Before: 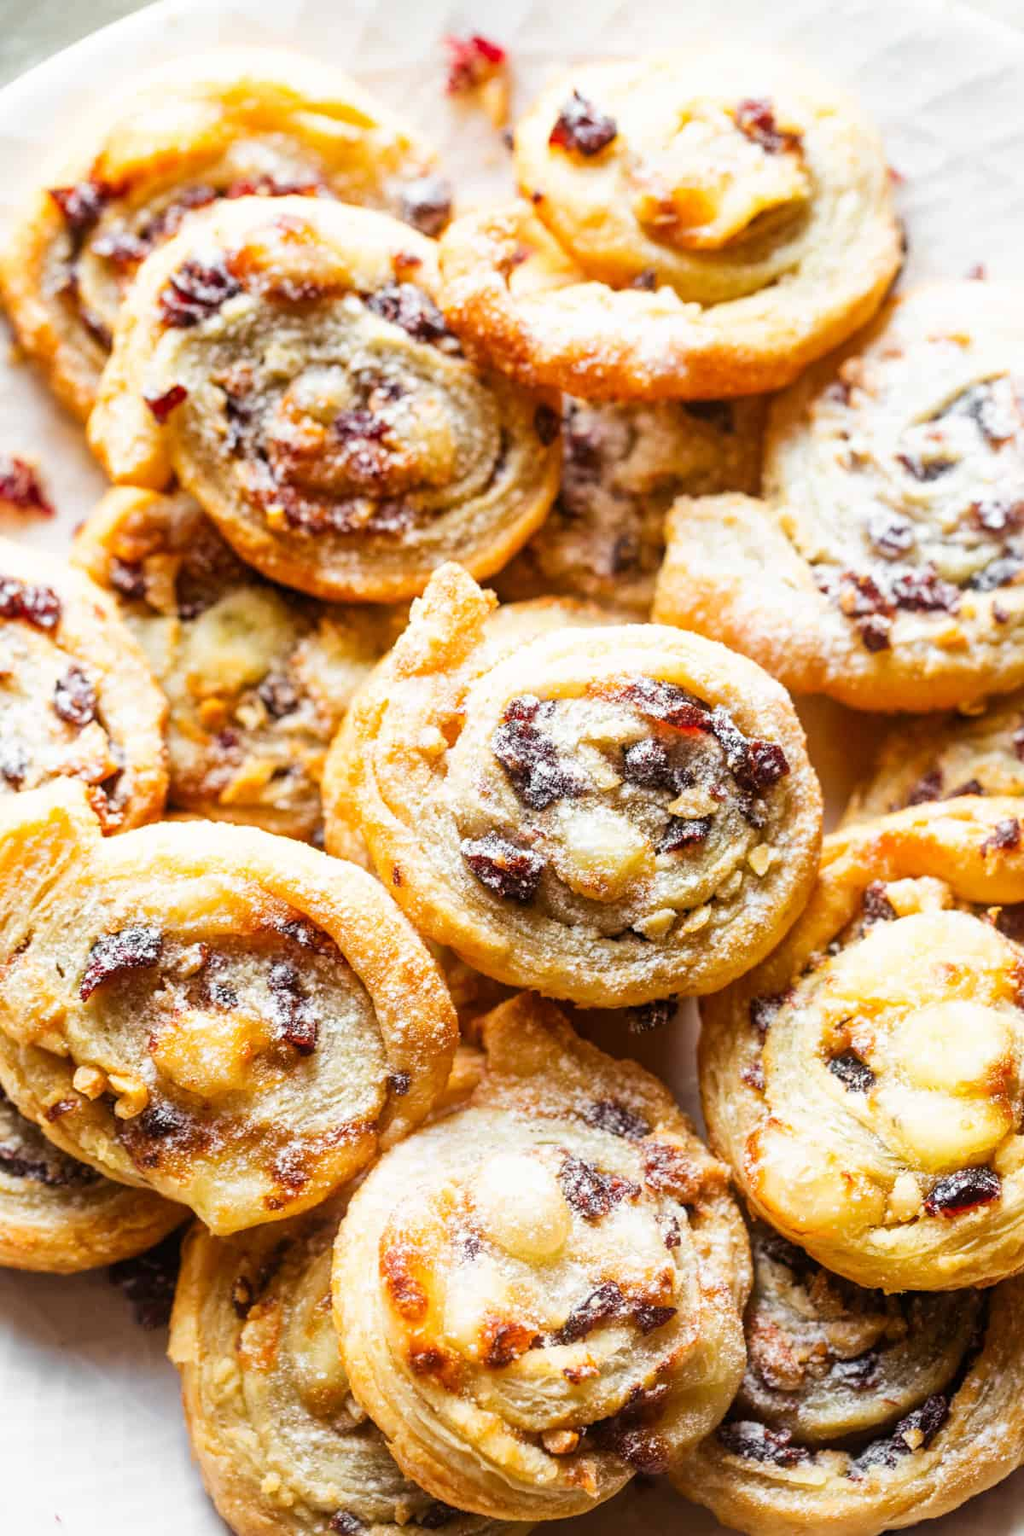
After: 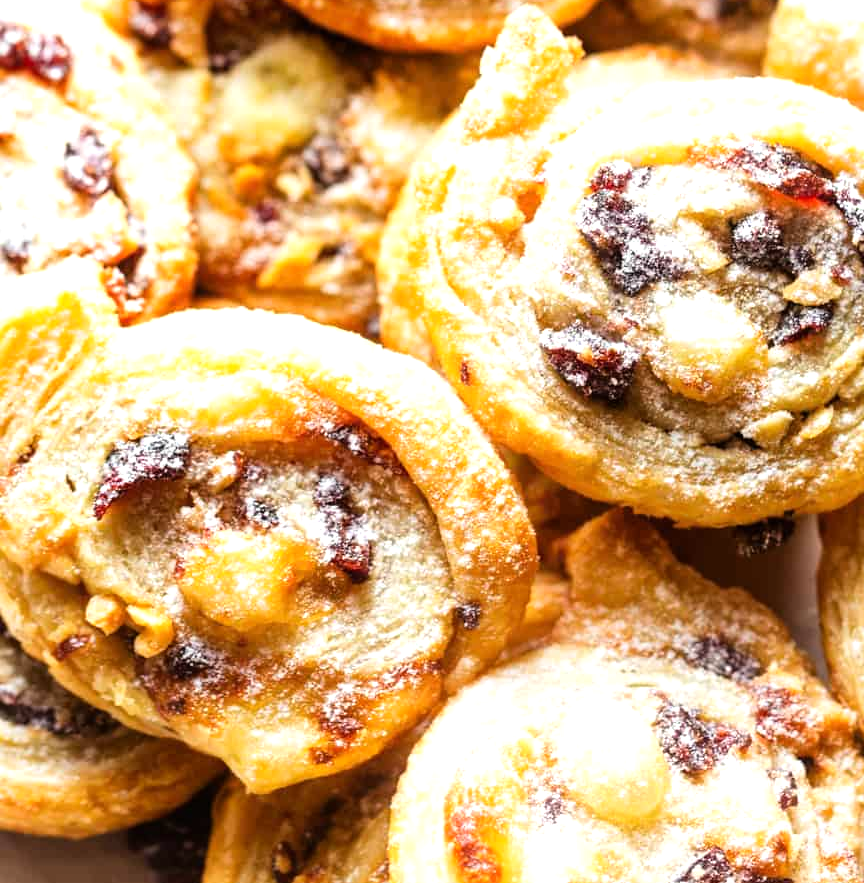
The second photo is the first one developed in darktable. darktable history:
tone equalizer: -8 EV -0.383 EV, -7 EV -0.418 EV, -6 EV -0.325 EV, -5 EV -0.204 EV, -3 EV 0.19 EV, -2 EV 0.353 EV, -1 EV 0.371 EV, +0 EV 0.398 EV, mask exposure compensation -0.499 EV
crop: top 36.352%, right 27.921%, bottom 14.548%
